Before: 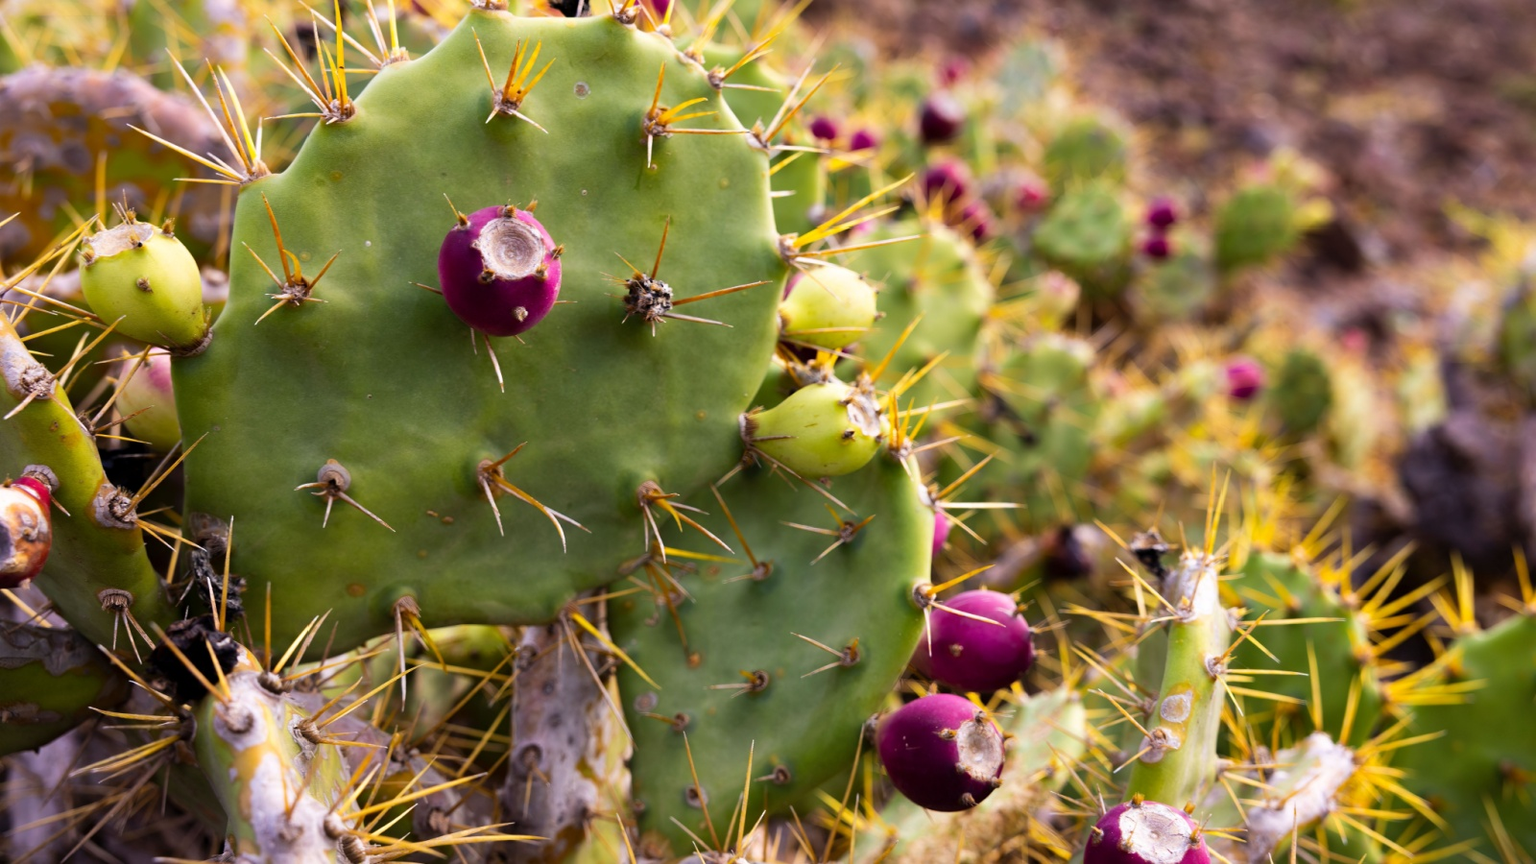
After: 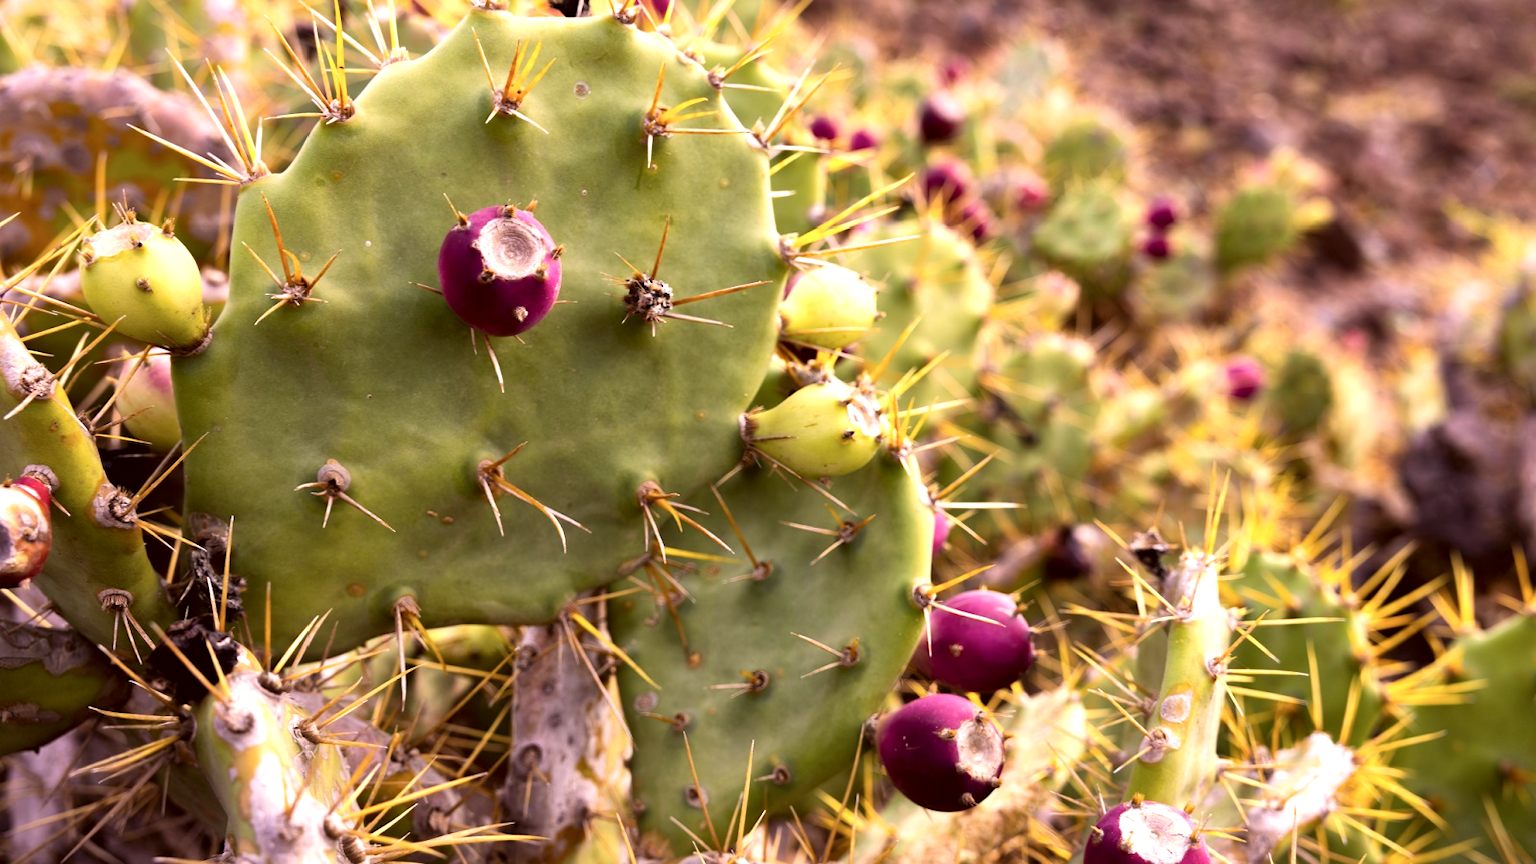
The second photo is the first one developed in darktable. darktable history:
local contrast: mode bilateral grid, contrast 20, coarseness 50, detail 120%, midtone range 0.2
color correction: highlights a* 10.21, highlights b* 9.79, shadows a* 8.61, shadows b* 7.88, saturation 0.8
exposure: black level correction 0.001, exposure 0.5 EV, compensate exposure bias true, compensate highlight preservation false
